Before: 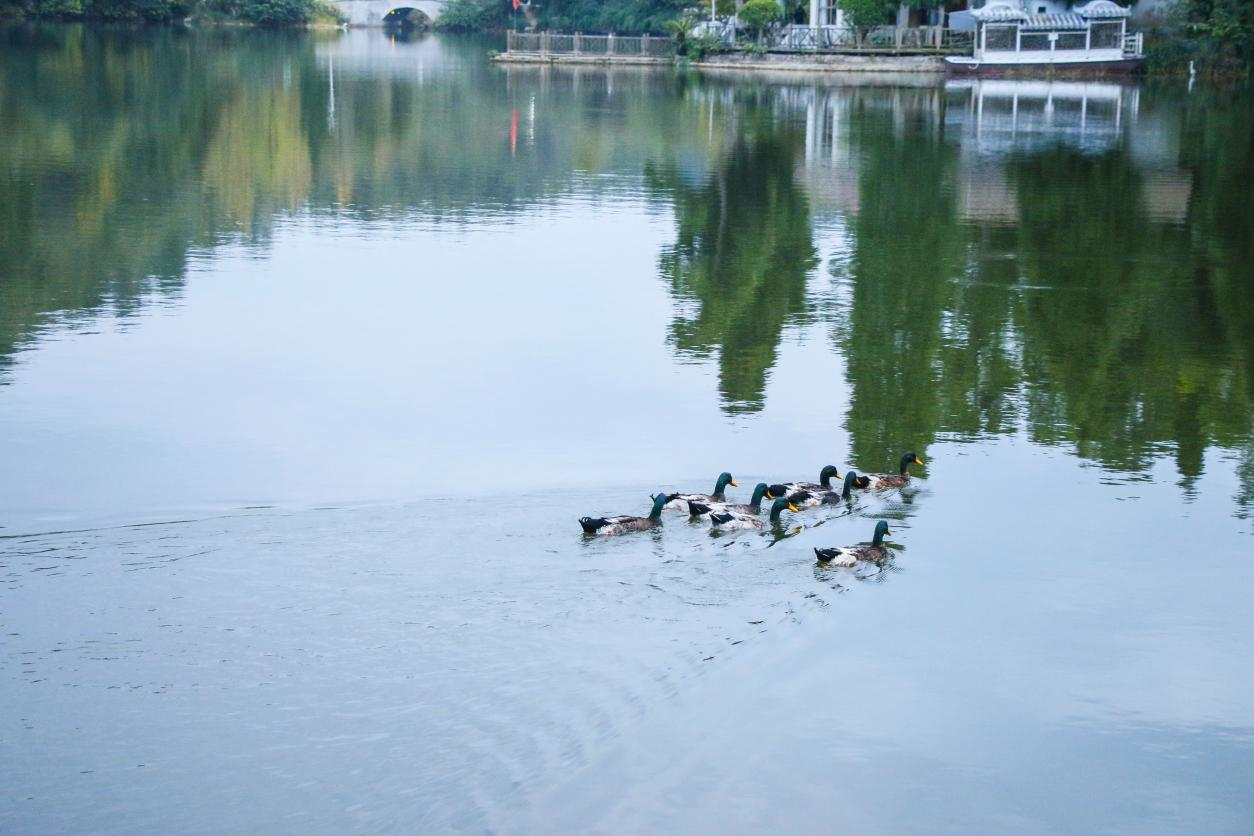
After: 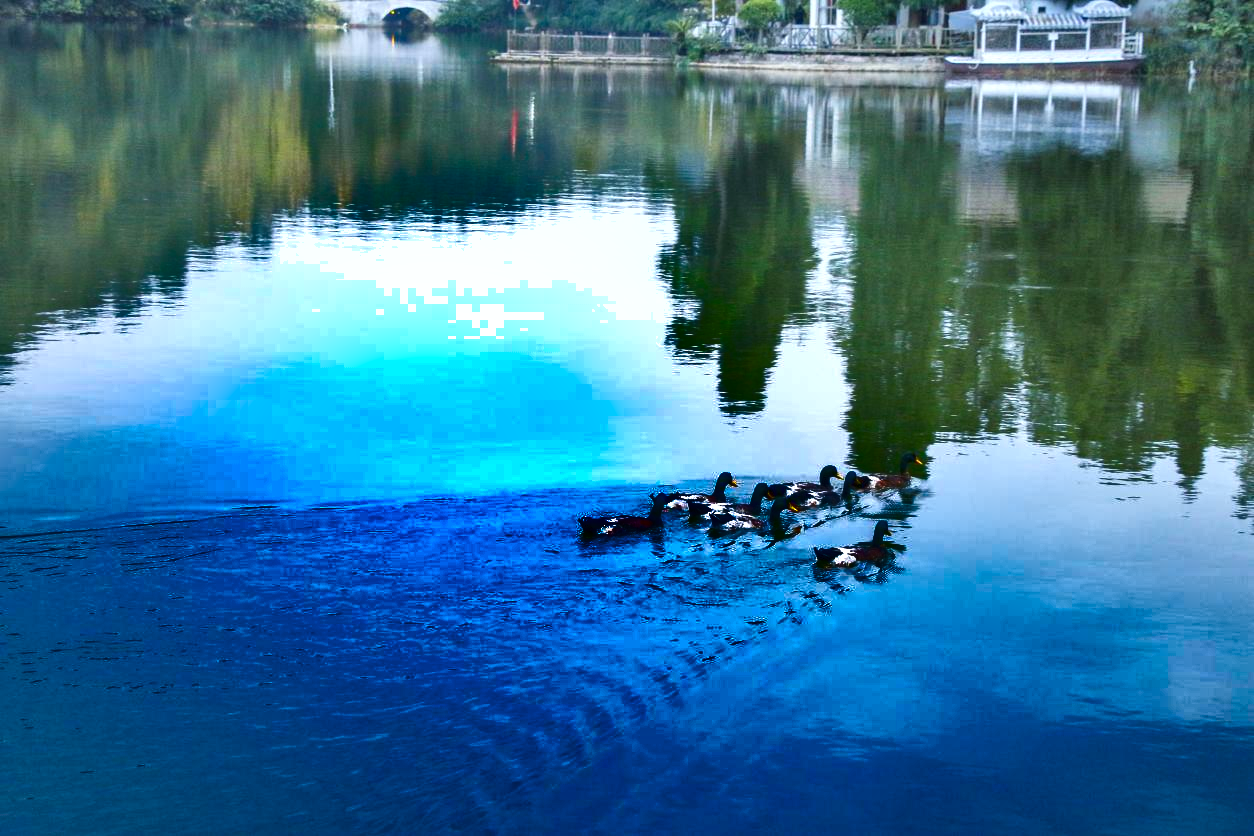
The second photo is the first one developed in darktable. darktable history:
shadows and highlights: radius 123.98, shadows 100, white point adjustment -3, highlights -100, highlights color adjustment 89.84%, soften with gaussian
exposure: black level correction 0.001, exposure 0.5 EV, compensate exposure bias true, compensate highlight preservation false
